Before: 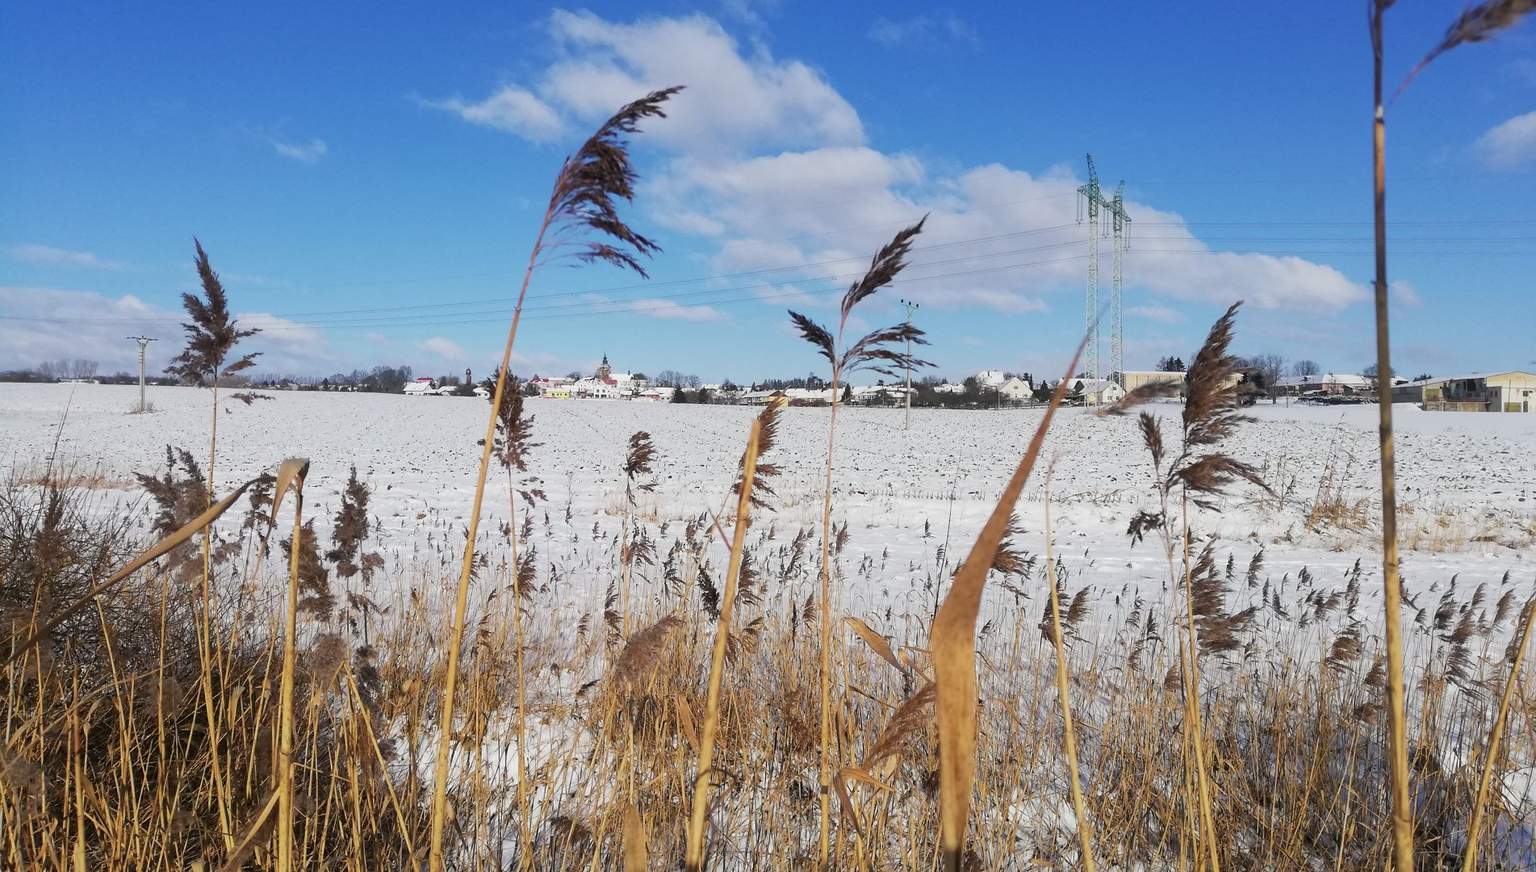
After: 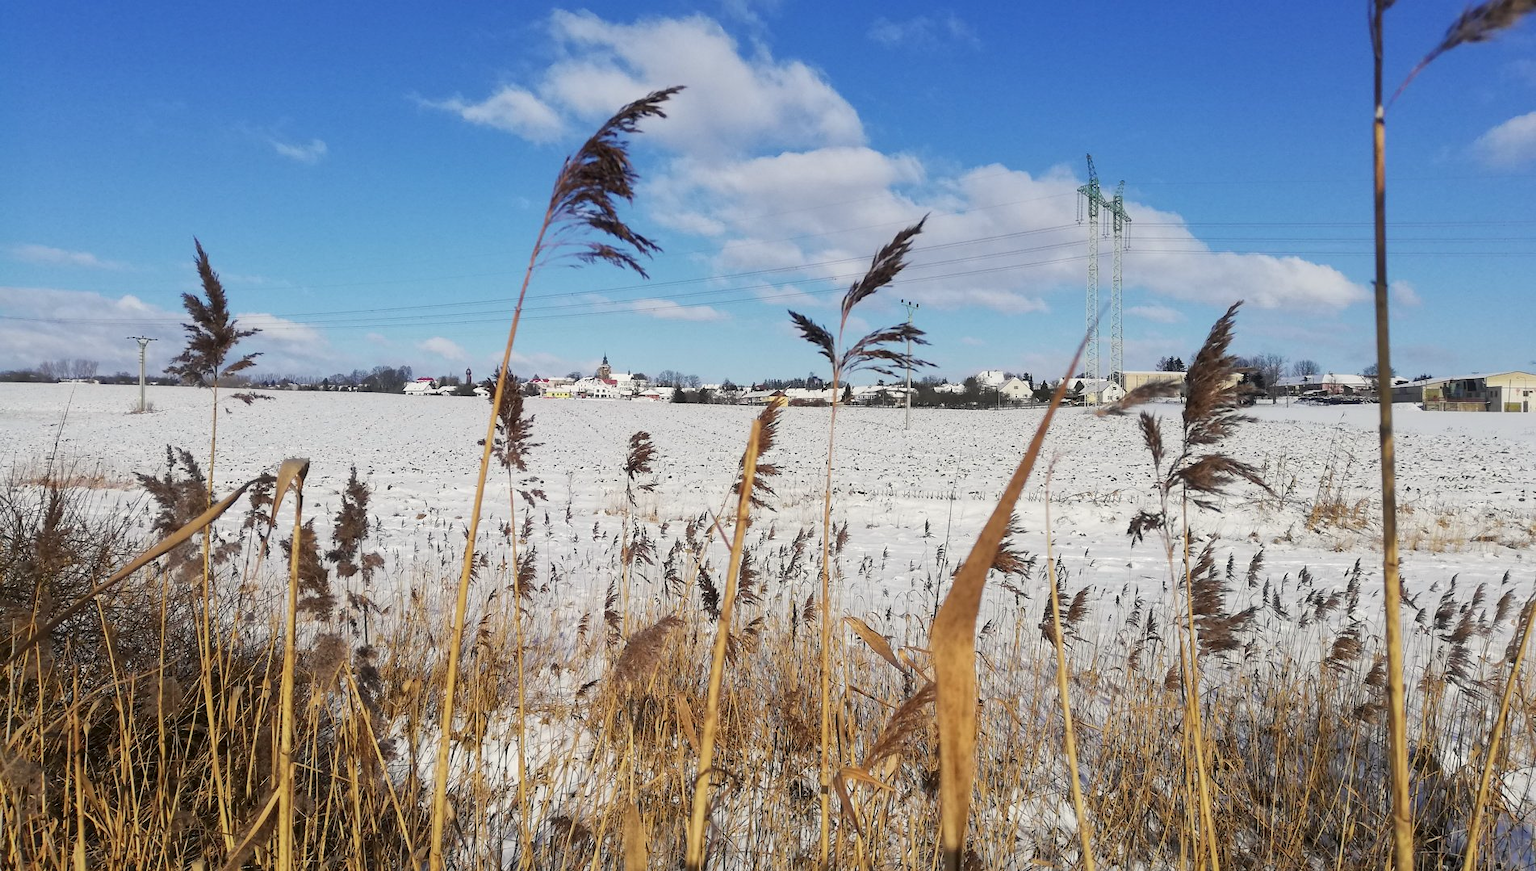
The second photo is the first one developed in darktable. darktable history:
local contrast: mode bilateral grid, contrast 19, coarseness 50, detail 119%, midtone range 0.2
color balance rgb: perceptual saturation grading › global saturation 0.292%
color correction: highlights b* 3.03
